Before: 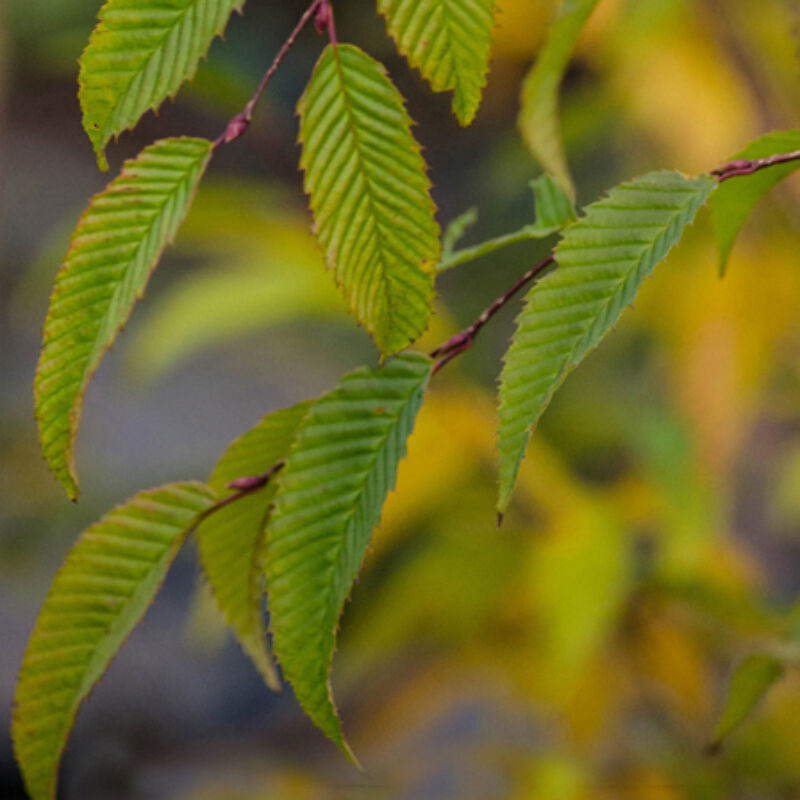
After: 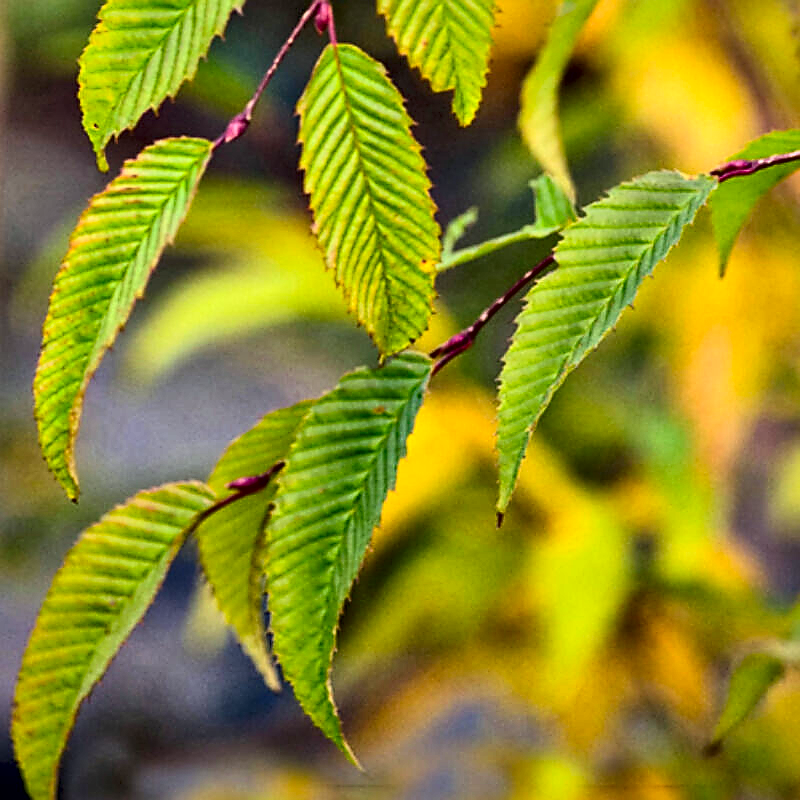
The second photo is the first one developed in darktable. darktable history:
local contrast: mode bilateral grid, contrast 25, coarseness 60, detail 151%, midtone range 0.2
contrast equalizer: octaves 7, y [[0.6 ×6], [0.55 ×6], [0 ×6], [0 ×6], [0 ×6]]
sharpen: radius 1.348, amount 1.24, threshold 0.712
contrast brightness saturation: contrast 0.244, brightness 0.252, saturation 0.389
